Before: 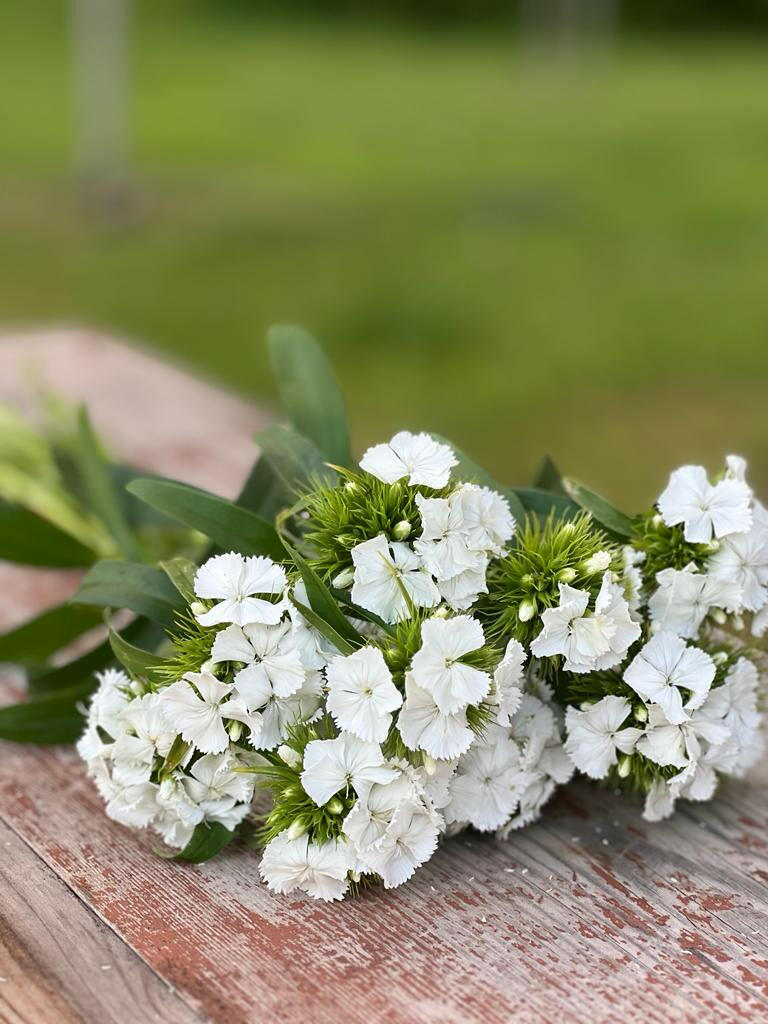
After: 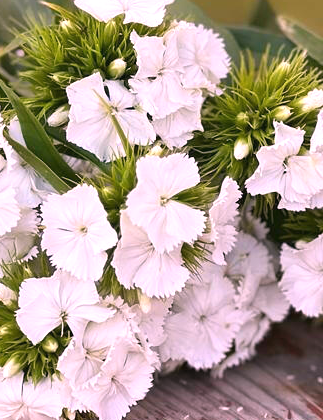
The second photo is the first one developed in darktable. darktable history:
crop: left 37.221%, top 45.169%, right 20.63%, bottom 13.777%
exposure: black level correction -0.001, exposure 0.08 EV, compensate highlight preservation false
white balance: red 1.188, blue 1.11
